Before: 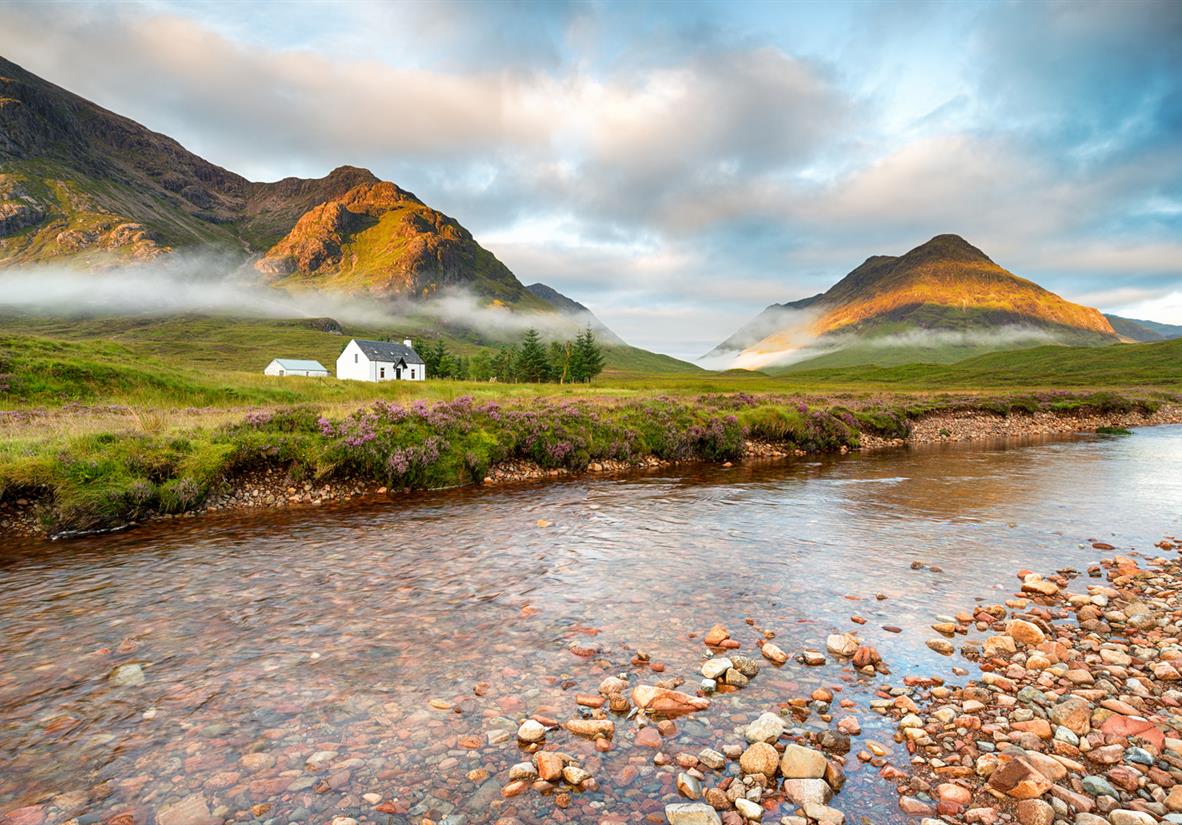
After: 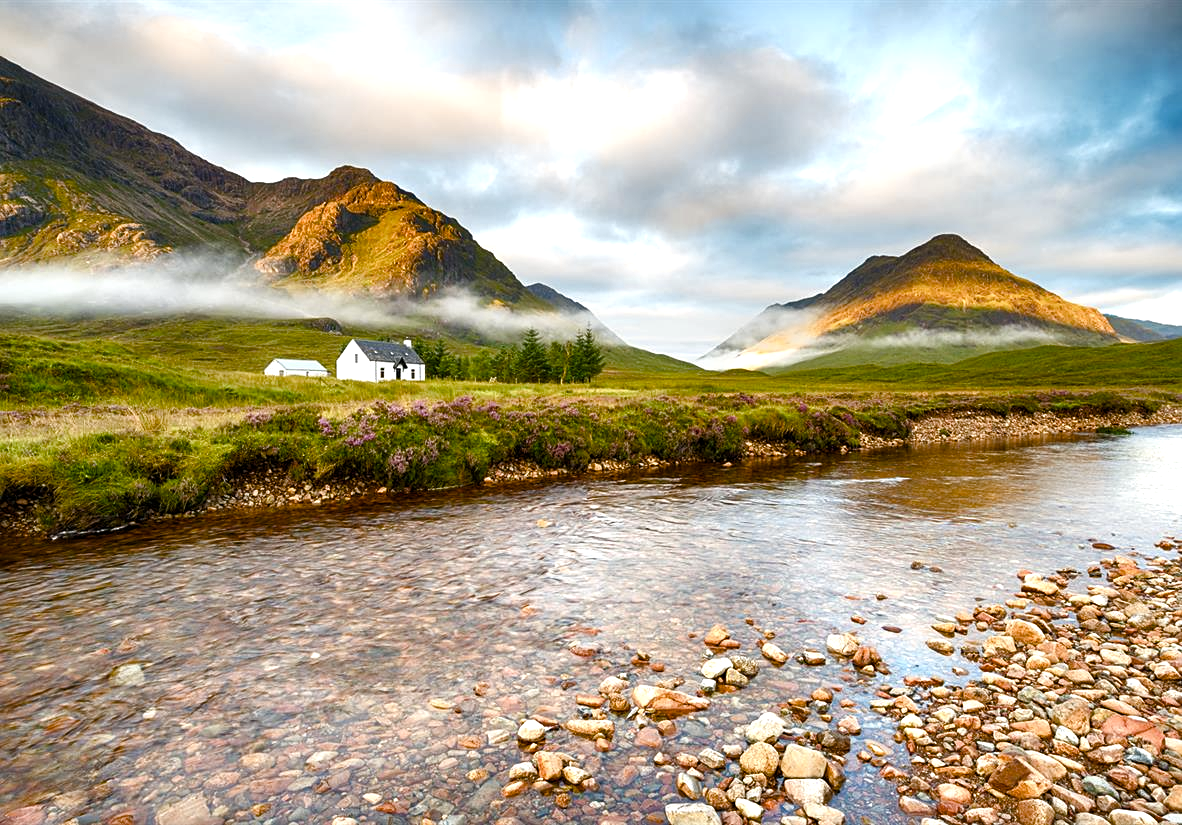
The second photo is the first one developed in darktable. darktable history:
sharpen: amount 0.2
color contrast: green-magenta contrast 0.81
color balance rgb: perceptual saturation grading › highlights -29.58%, perceptual saturation grading › mid-tones 29.47%, perceptual saturation grading › shadows 59.73%, perceptual brilliance grading › global brilliance -17.79%, perceptual brilliance grading › highlights 28.73%, global vibrance 15.44%
